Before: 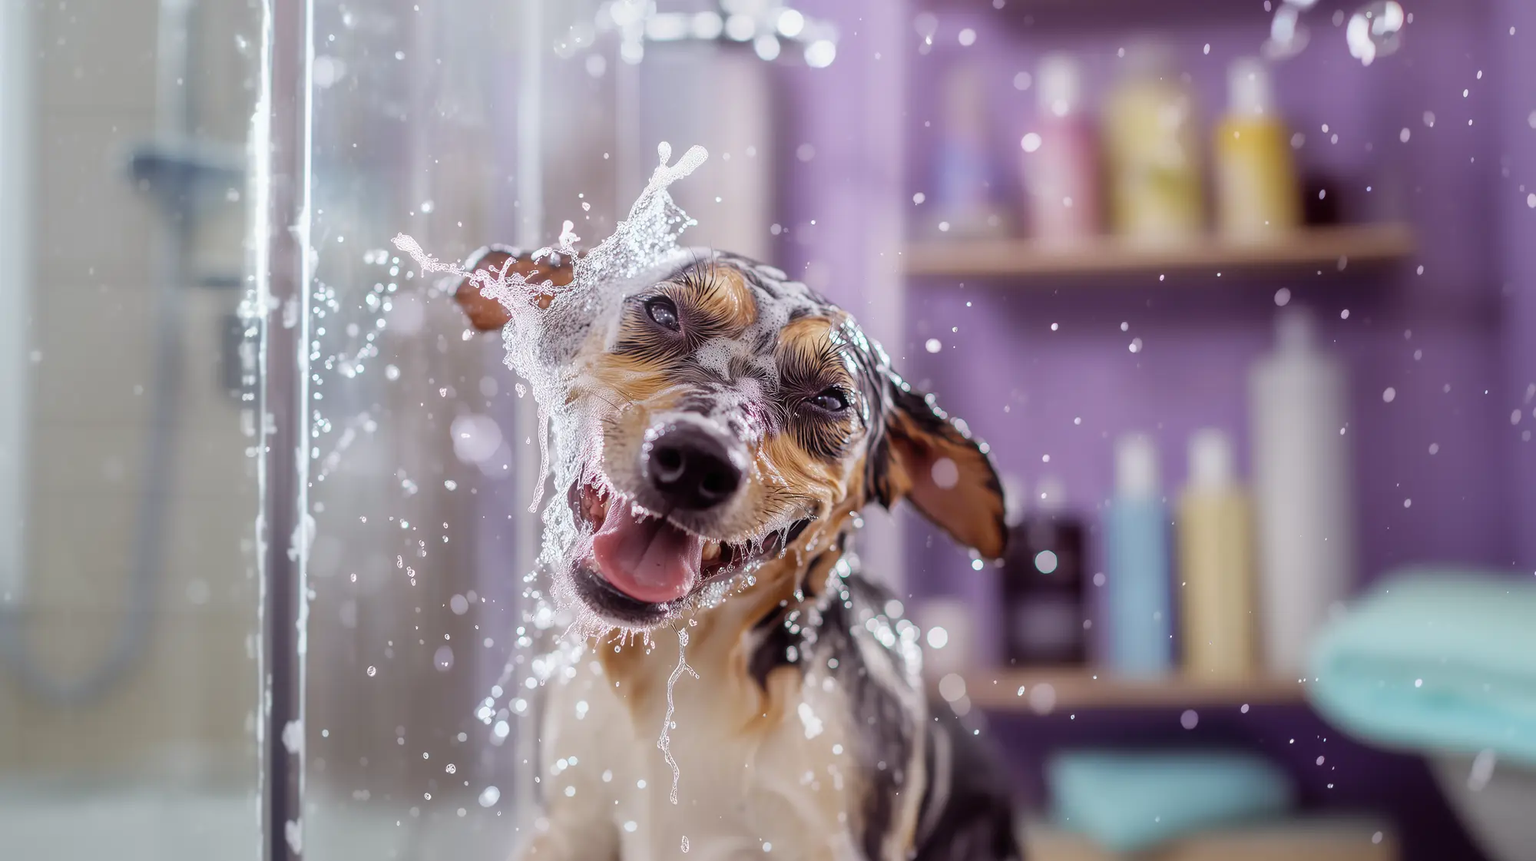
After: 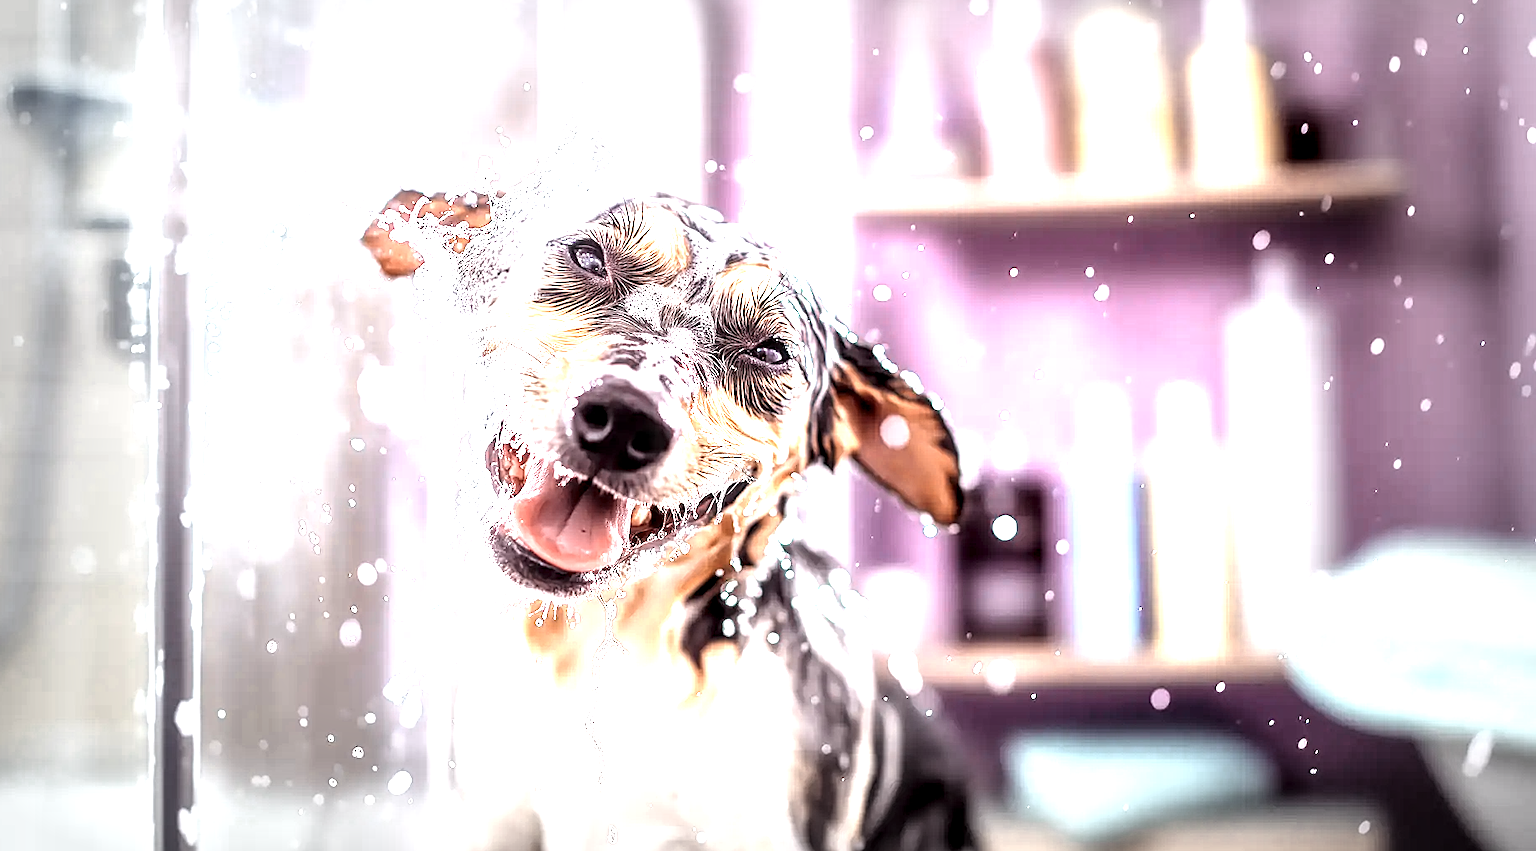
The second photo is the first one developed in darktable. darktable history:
vignetting: fall-off start 52.48%, automatic ratio true, width/height ratio 1.318, shape 0.225
crop and rotate: left 7.939%, top 8.897%
exposure: exposure 1.069 EV, compensate highlight preservation false
sharpen: on, module defaults
local contrast: highlights 60%, shadows 61%, detail 160%
color zones: curves: ch0 [(0.018, 0.548) (0.224, 0.64) (0.425, 0.447) (0.675, 0.575) (0.732, 0.579)]; ch1 [(0.066, 0.487) (0.25, 0.5) (0.404, 0.43) (0.75, 0.421) (0.956, 0.421)]; ch2 [(0.044, 0.561) (0.215, 0.465) (0.399, 0.544) (0.465, 0.548) (0.614, 0.447) (0.724, 0.43) (0.882, 0.623) (0.956, 0.632)]
tone equalizer: -8 EV -0.714 EV, -7 EV -0.736 EV, -6 EV -0.612 EV, -5 EV -0.363 EV, -3 EV 0.367 EV, -2 EV 0.6 EV, -1 EV 0.701 EV, +0 EV 0.764 EV
